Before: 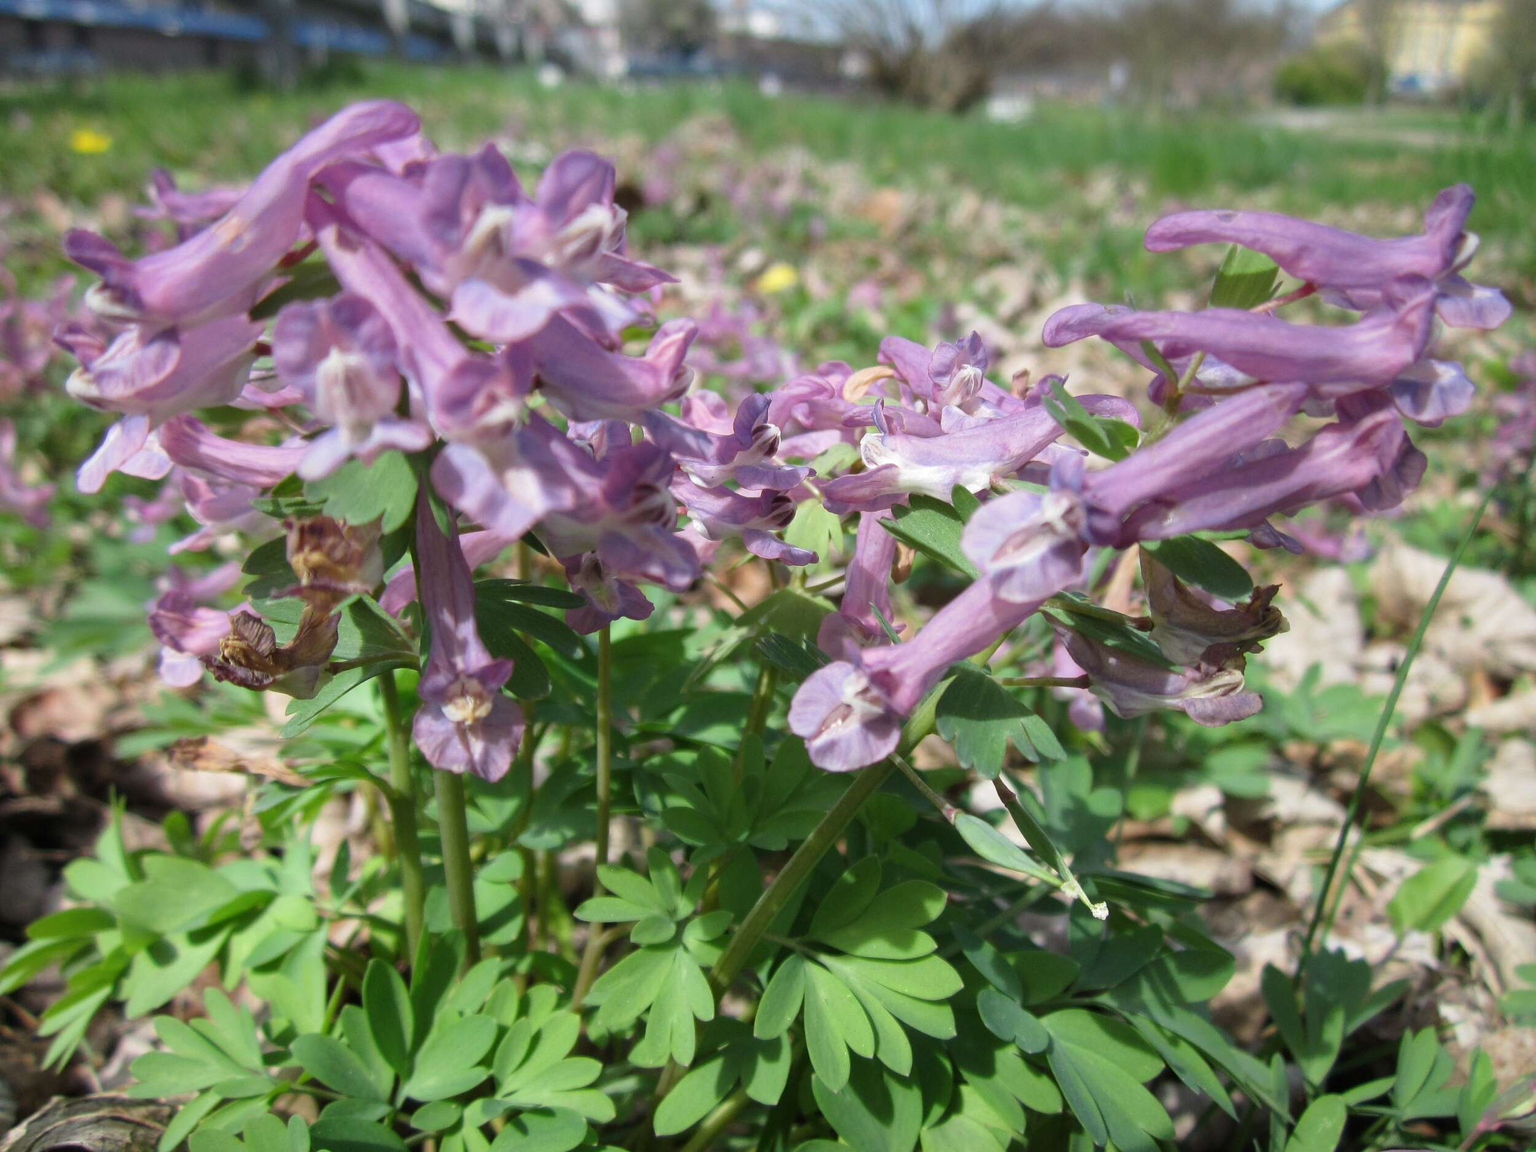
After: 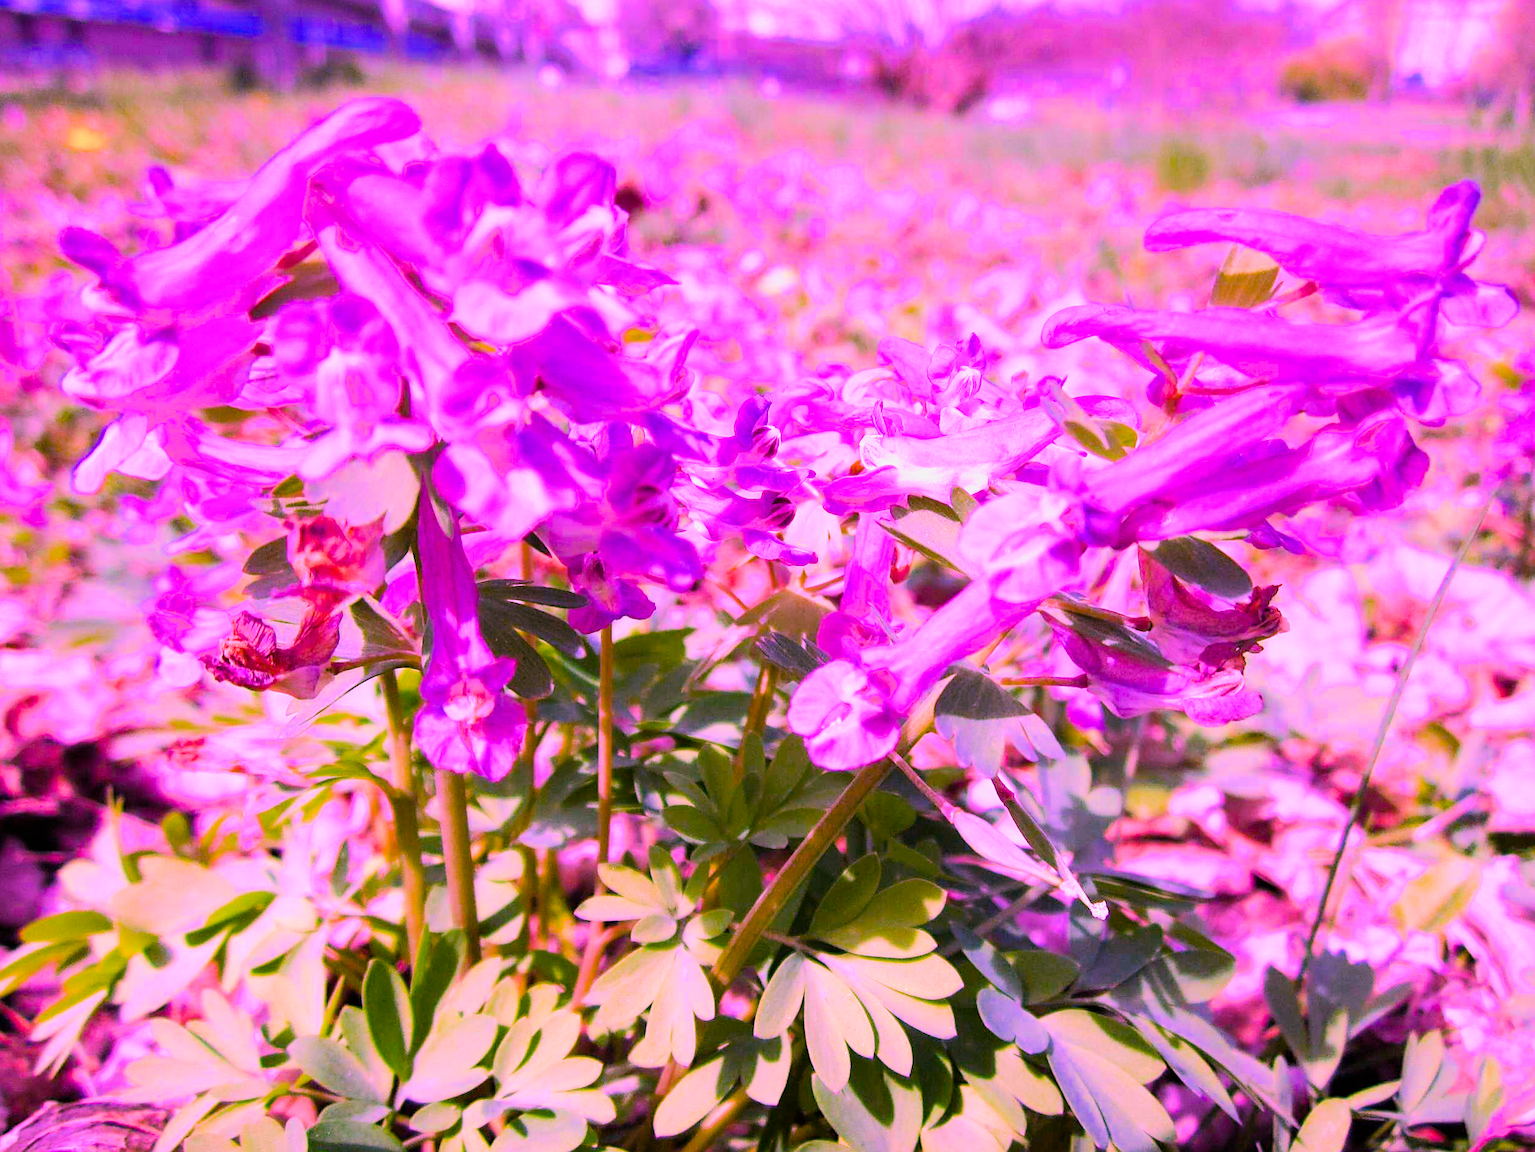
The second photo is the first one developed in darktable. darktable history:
exposure: black level correction 0, exposure 0.7 EV, compensate exposure bias true, compensate highlight preservation false
filmic rgb: black relative exposure -7.15 EV, white relative exposure 5.36 EV, hardness 3.02, color science v6 (2022)
highlight reconstruction: iterations 1, diameter of reconstruction 64 px
lens correction: scale 1.01, crop 1, focal 85, aperture 2.8, distance 7.77, camera "Canon EOS RP", lens "Canon RF 85mm F2 MACRO IS STM"
raw denoise: x [[0, 0.25, 0.5, 0.75, 1] ×4]
sharpen: on, module defaults
color balance rgb: linear chroma grading › global chroma 9%, perceptual saturation grading › global saturation 36%, perceptual saturation grading › shadows 35%, perceptual brilliance grading › global brilliance 15%, perceptual brilliance grading › shadows -35%, global vibrance 15%
white balance: red 1.803, blue 1.886
